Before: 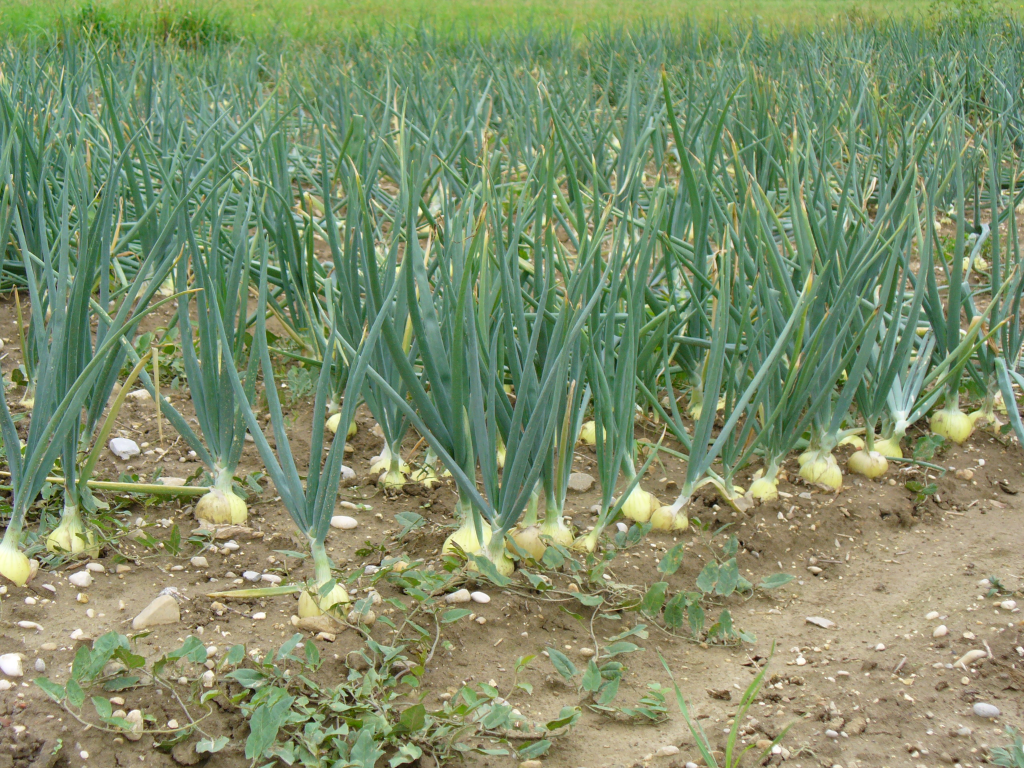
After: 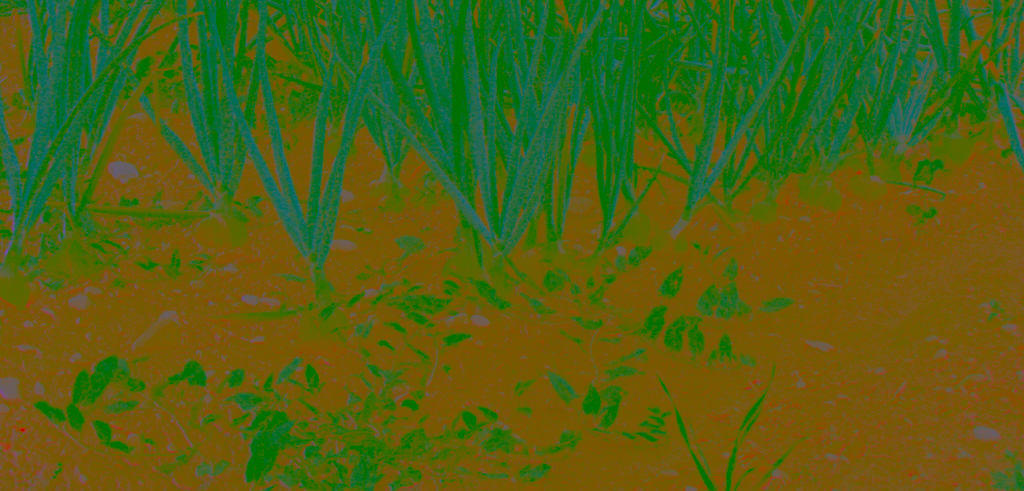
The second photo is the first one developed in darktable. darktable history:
crop and rotate: top 35.984%
local contrast: on, module defaults
contrast brightness saturation: contrast -0.984, brightness -0.172, saturation 0.75
sharpen: amount 0.216
contrast equalizer: y [[0.5, 0.5, 0.472, 0.5, 0.5, 0.5], [0.5 ×6], [0.5 ×6], [0 ×6], [0 ×6]], mix -0.308
color correction: highlights a* 11.34, highlights b* 12.25
exposure: black level correction 0, exposure 1.29 EV, compensate highlight preservation false
